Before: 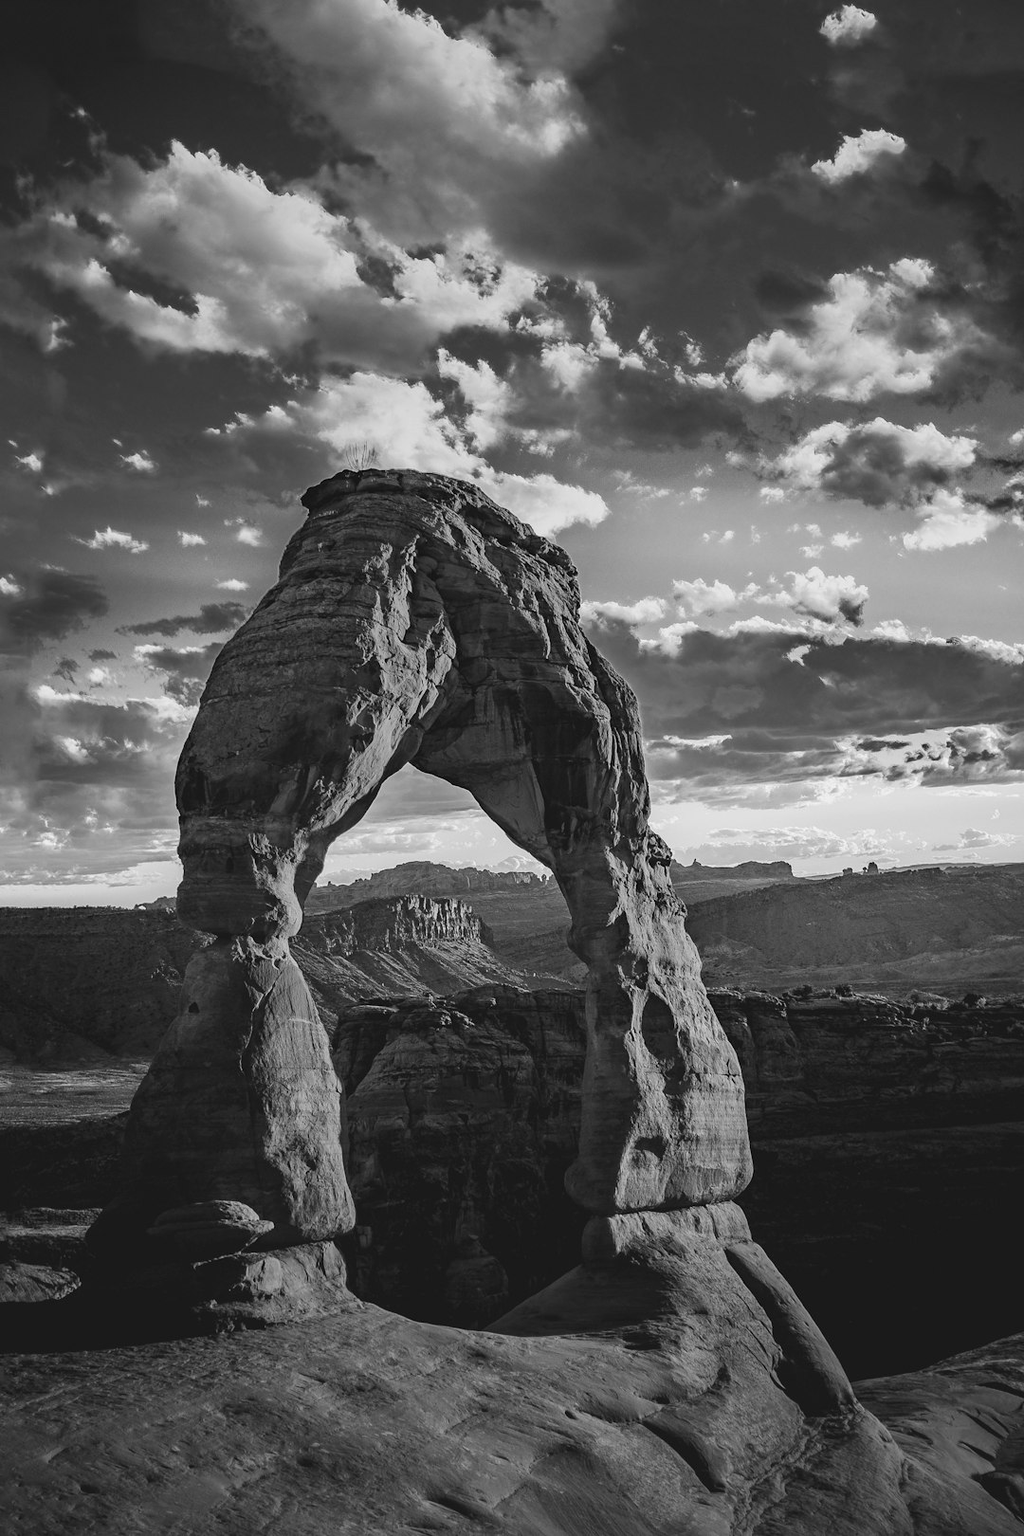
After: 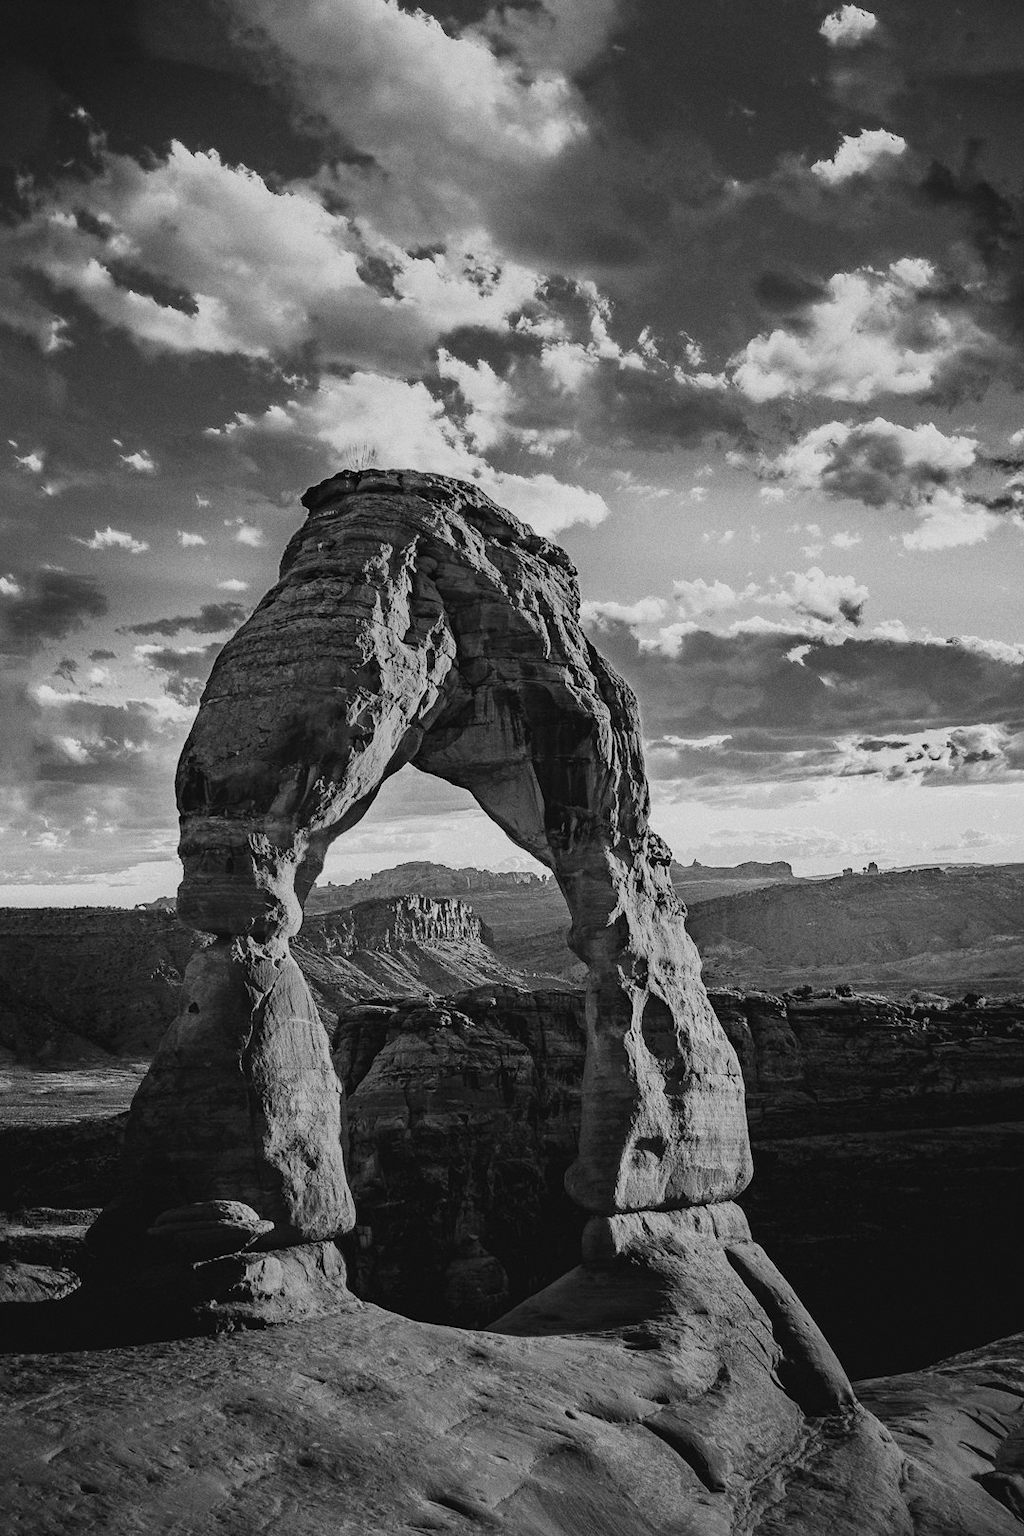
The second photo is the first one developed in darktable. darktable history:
grain: on, module defaults
color balance rgb: linear chroma grading › global chroma 15%, perceptual saturation grading › global saturation 30%
exposure: exposure 0.4 EV, compensate highlight preservation false
color balance: input saturation 100.43%, contrast fulcrum 14.22%, output saturation 70.41%
tone equalizer: on, module defaults
filmic rgb: black relative exposure -7.65 EV, white relative exposure 4.56 EV, hardness 3.61, color science v6 (2022)
